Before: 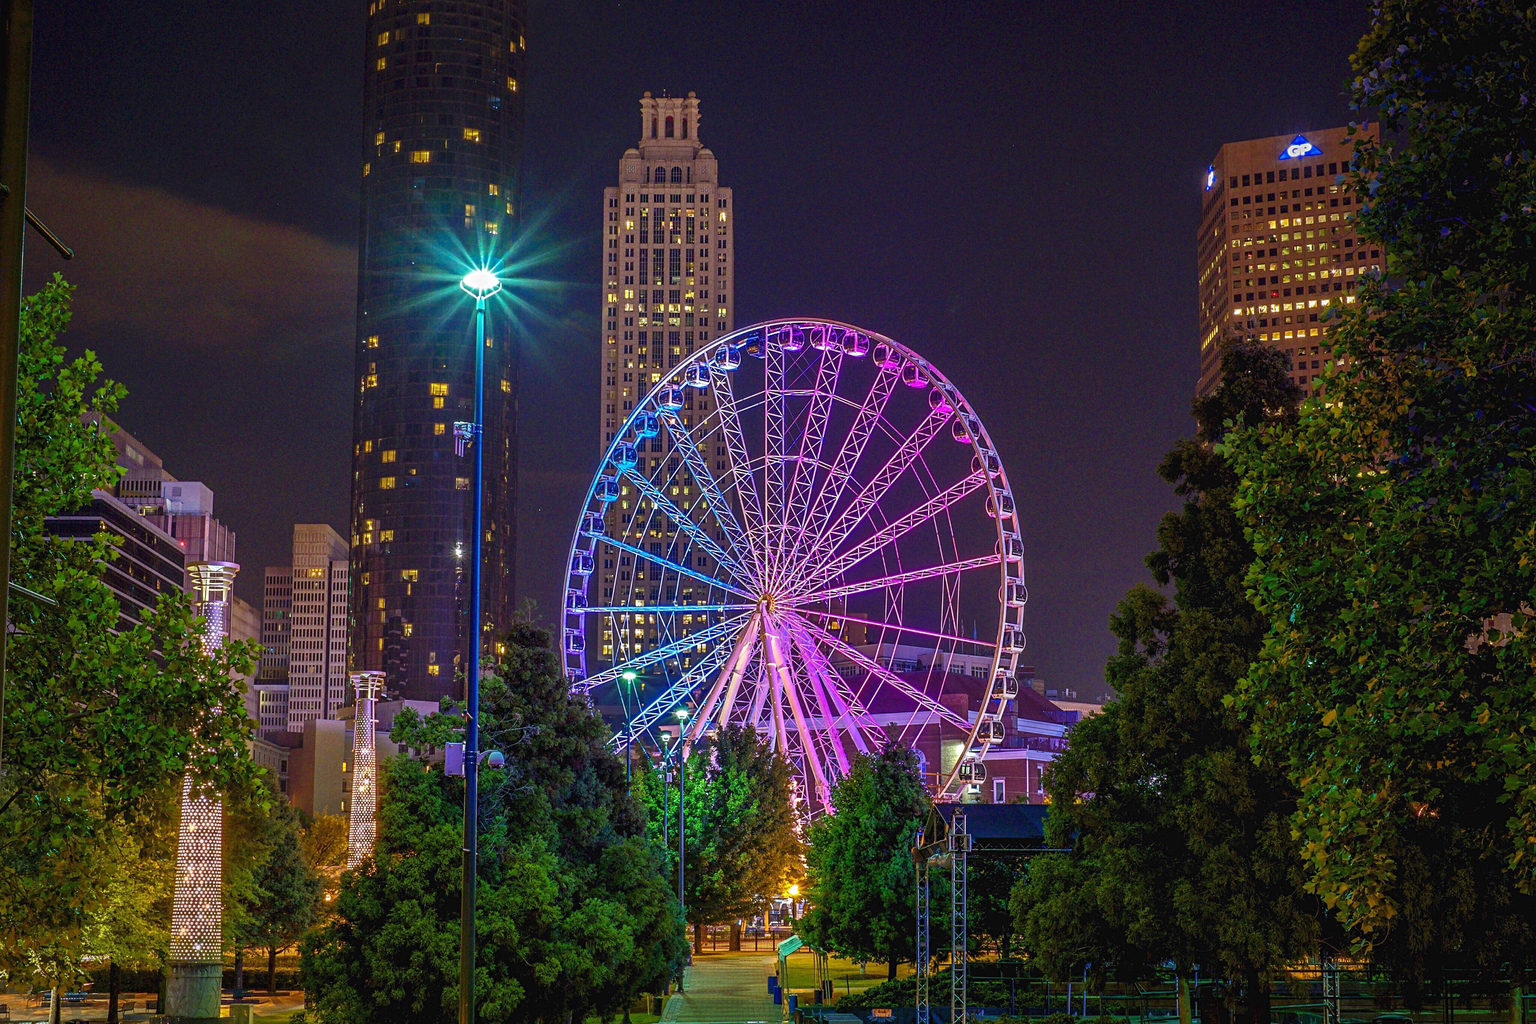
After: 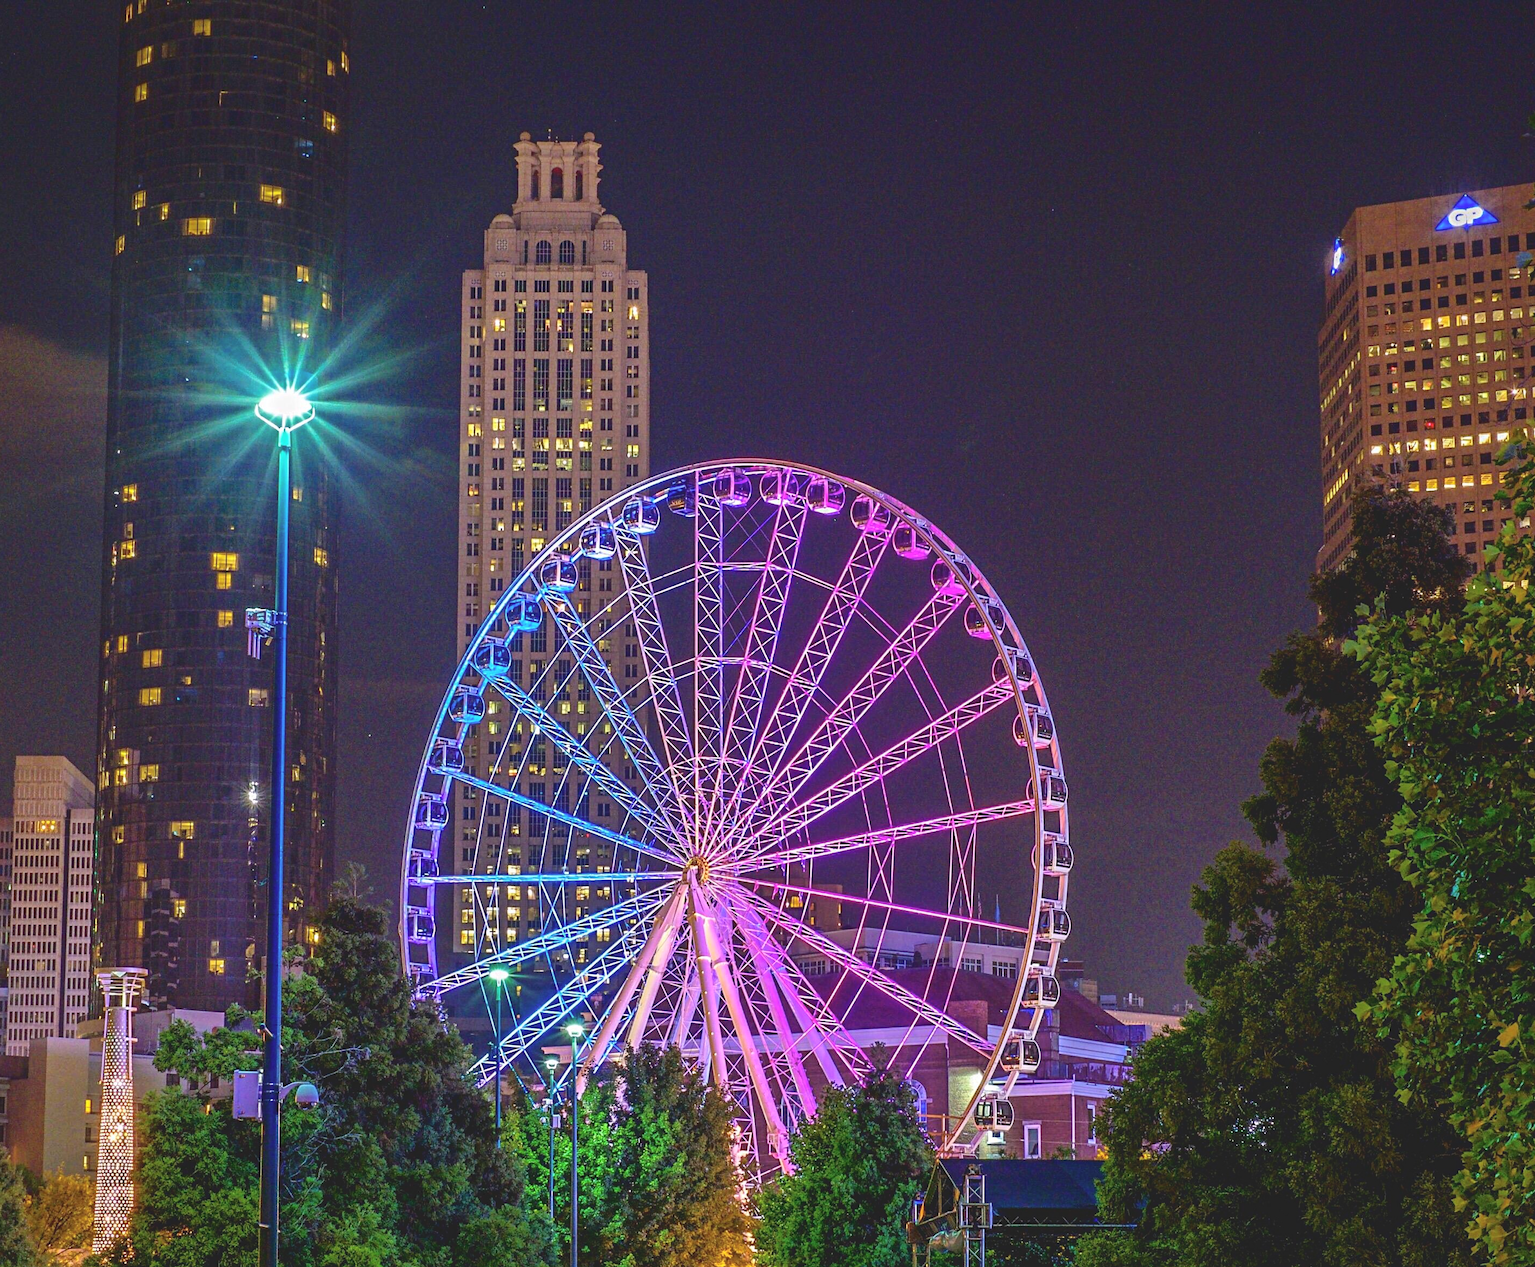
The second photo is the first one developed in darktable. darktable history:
tone curve: curves: ch0 [(0, 0) (0.003, 0.128) (0.011, 0.133) (0.025, 0.133) (0.044, 0.141) (0.069, 0.152) (0.1, 0.169) (0.136, 0.201) (0.177, 0.239) (0.224, 0.294) (0.277, 0.358) (0.335, 0.428) (0.399, 0.488) (0.468, 0.55) (0.543, 0.611) (0.623, 0.678) (0.709, 0.755) (0.801, 0.843) (0.898, 0.91) (1, 1)], color space Lab, independent channels, preserve colors none
crop: left 18.459%, right 12.202%, bottom 14.158%
